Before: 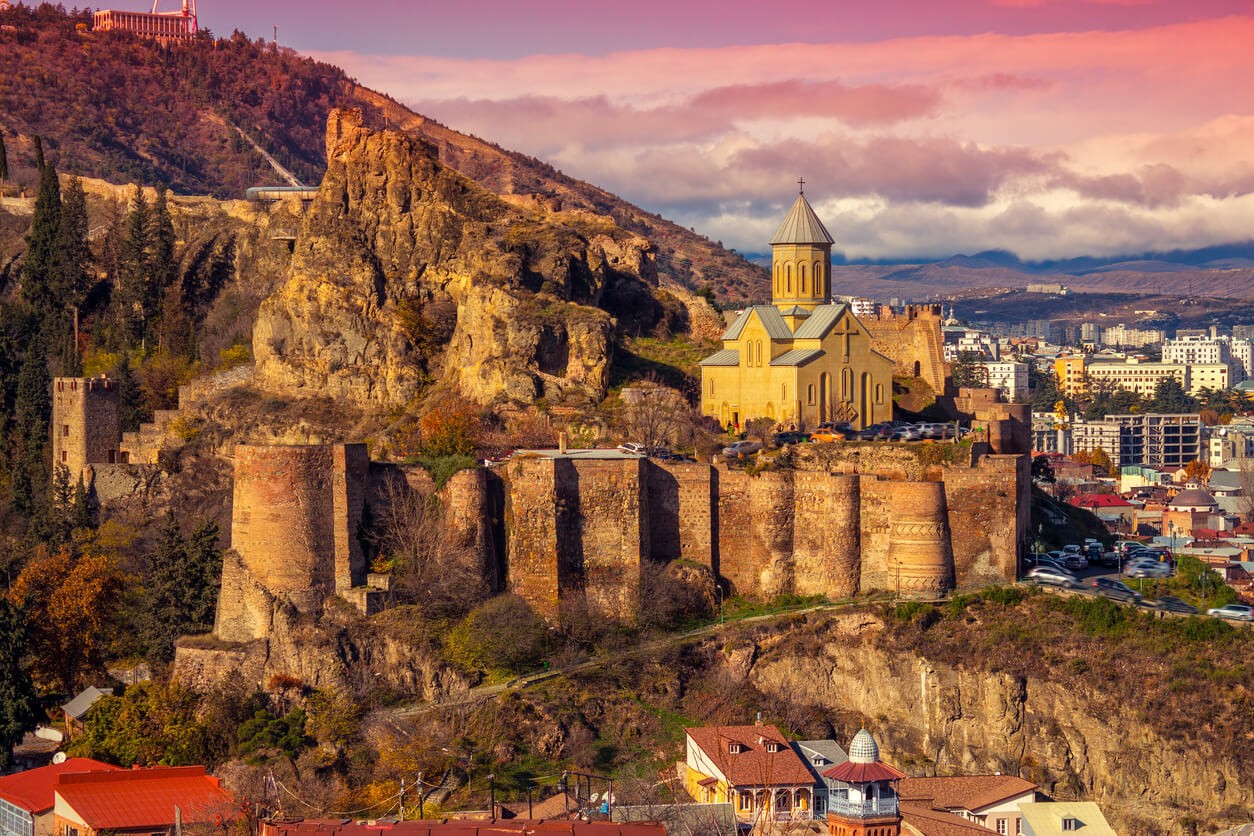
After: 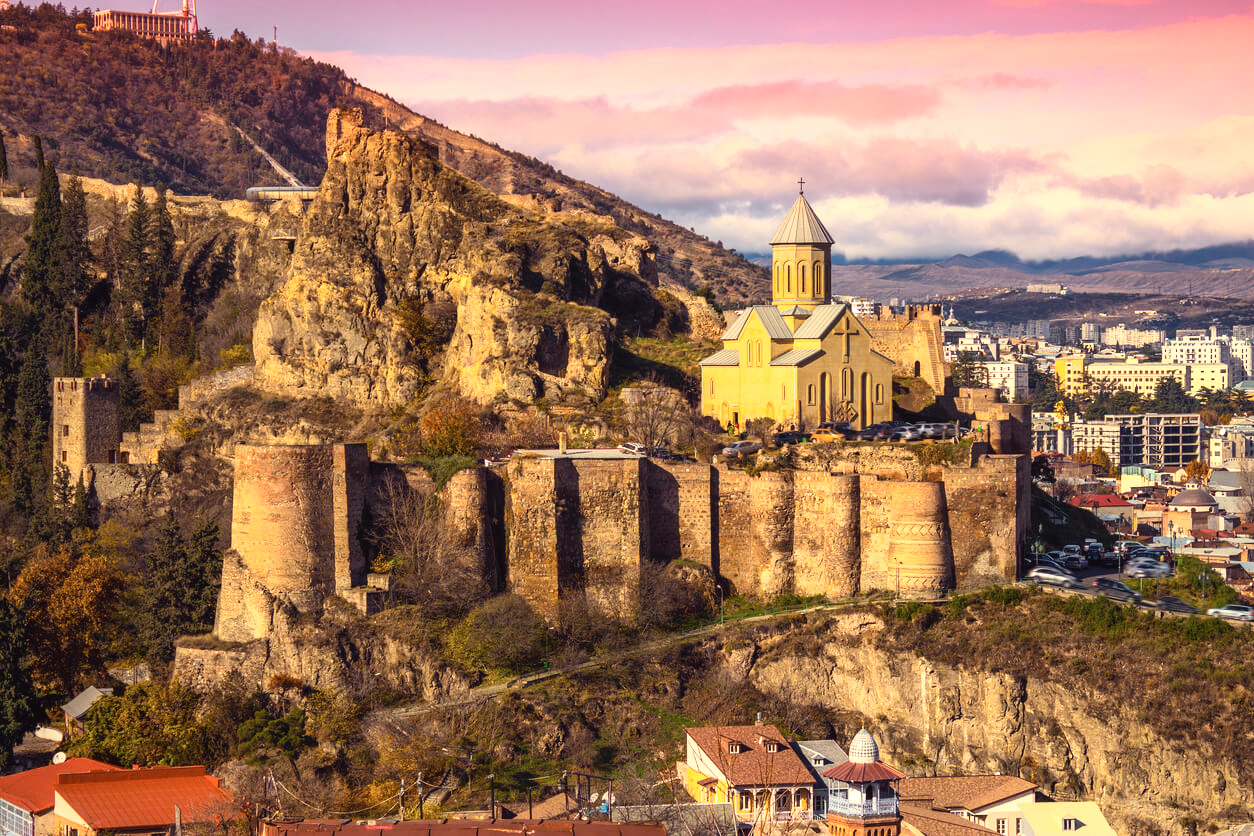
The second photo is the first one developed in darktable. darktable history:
tone curve: curves: ch0 [(0.003, 0.029) (0.202, 0.232) (0.46, 0.56) (0.611, 0.739) (0.843, 0.941) (1, 0.99)]; ch1 [(0, 0) (0.35, 0.356) (0.45, 0.453) (0.508, 0.515) (0.617, 0.601) (1, 1)]; ch2 [(0, 0) (0.456, 0.469) (0.5, 0.5) (0.556, 0.566) (0.635, 0.642) (1, 1)], color space Lab, independent channels, preserve colors none
tone equalizer: -8 EV -0.001 EV, -7 EV 0.001 EV, -6 EV -0.002 EV, -5 EV -0.003 EV, -4 EV -0.062 EV, -3 EV -0.222 EV, -2 EV -0.267 EV, -1 EV 0.105 EV, +0 EV 0.303 EV
